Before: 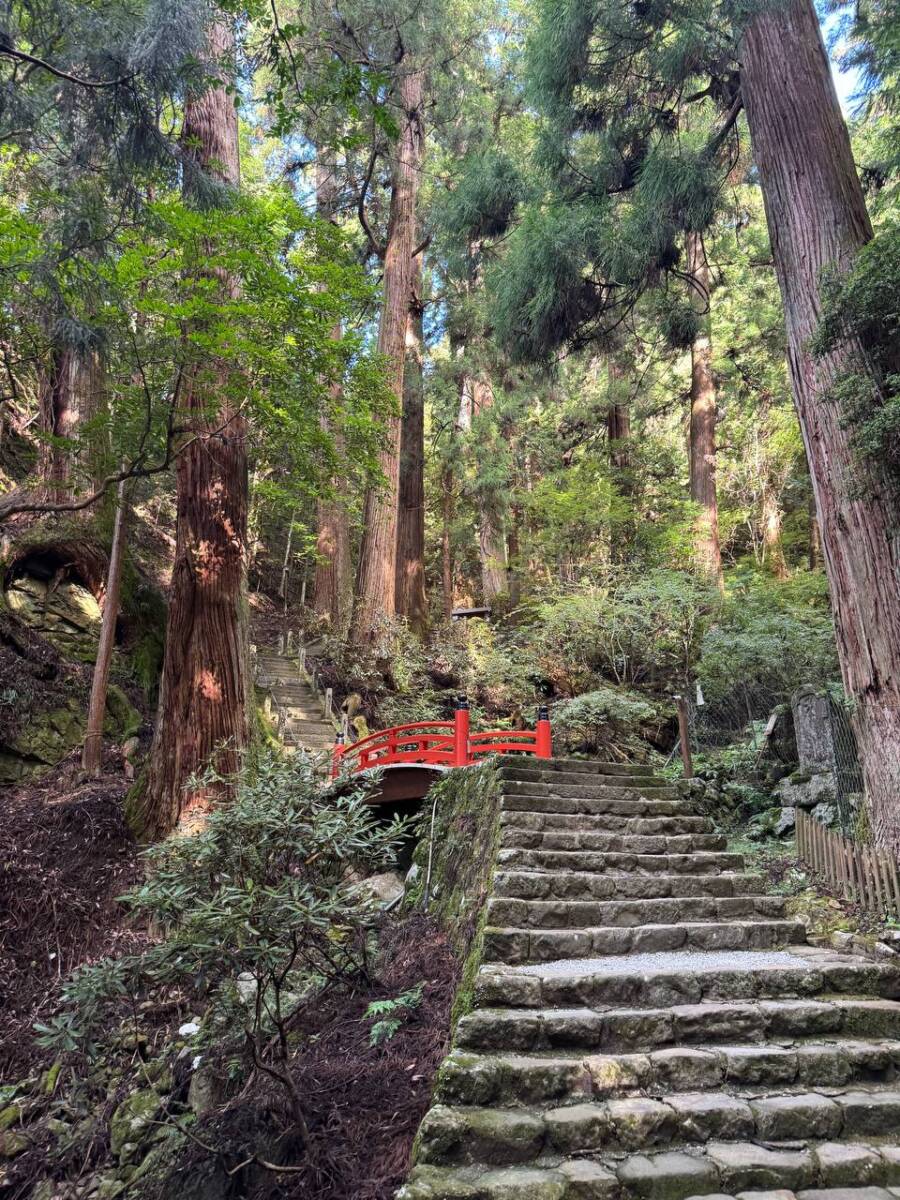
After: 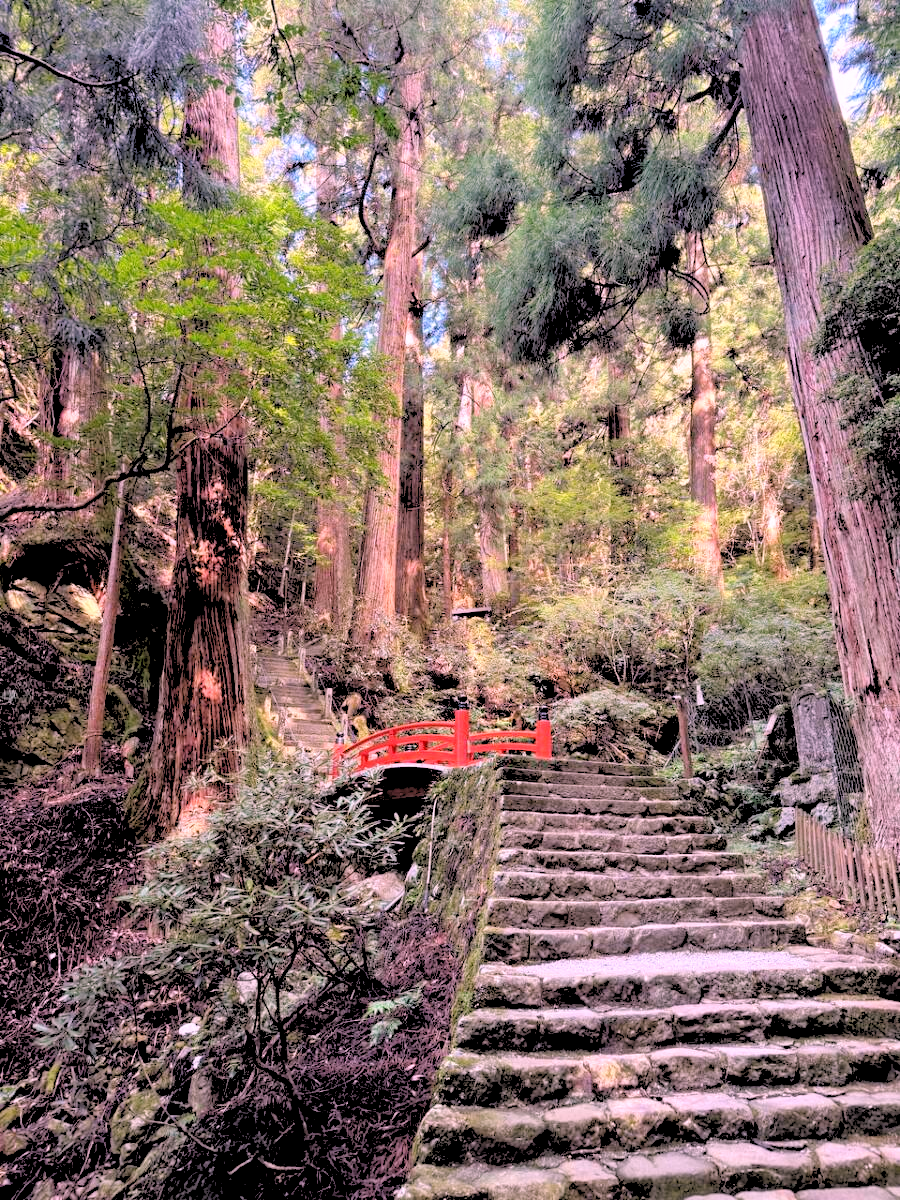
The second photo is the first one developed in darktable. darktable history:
rgb levels: levels [[0.027, 0.429, 0.996], [0, 0.5, 1], [0, 0.5, 1]]
white balance: red 1.188, blue 1.11
